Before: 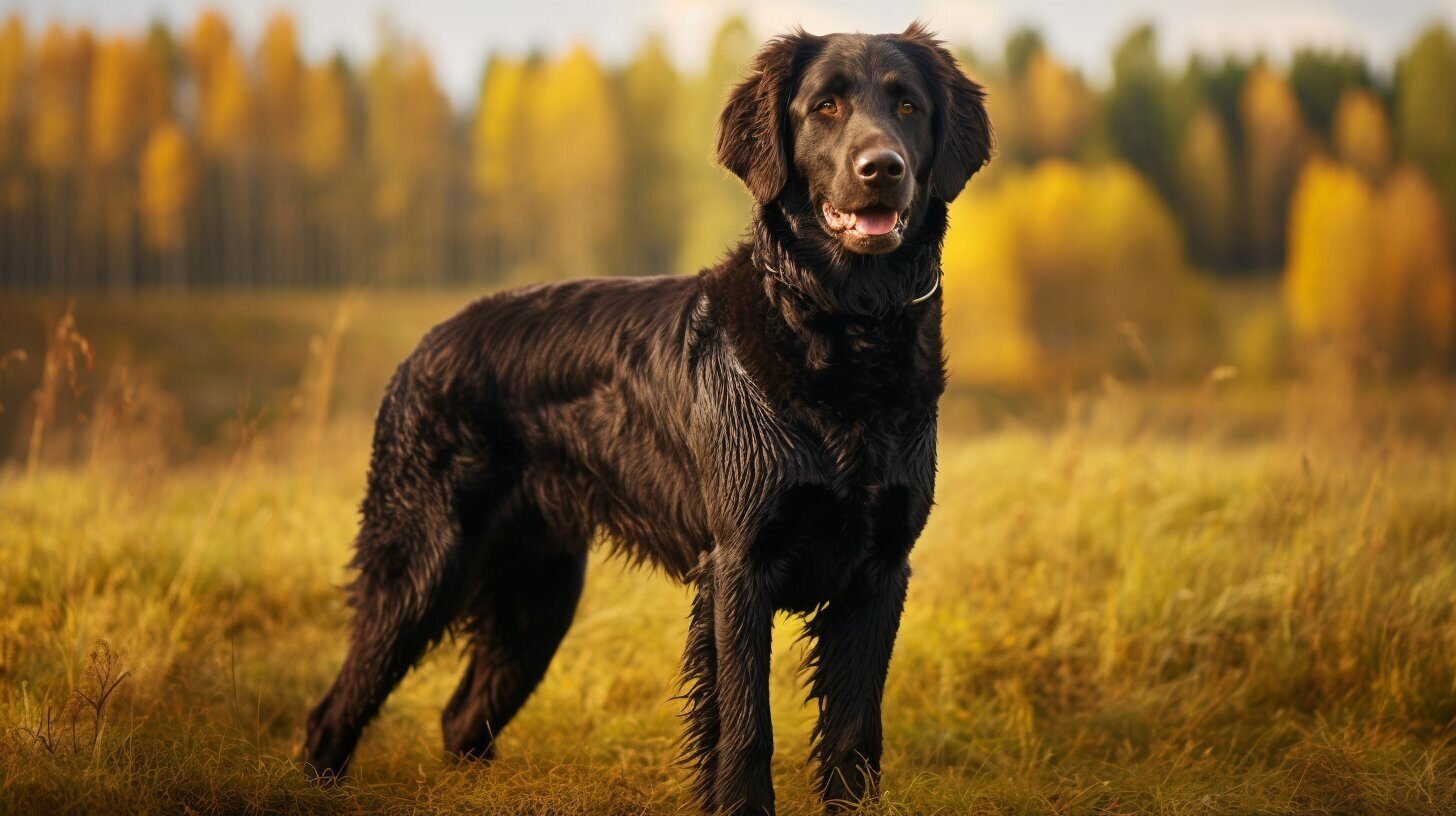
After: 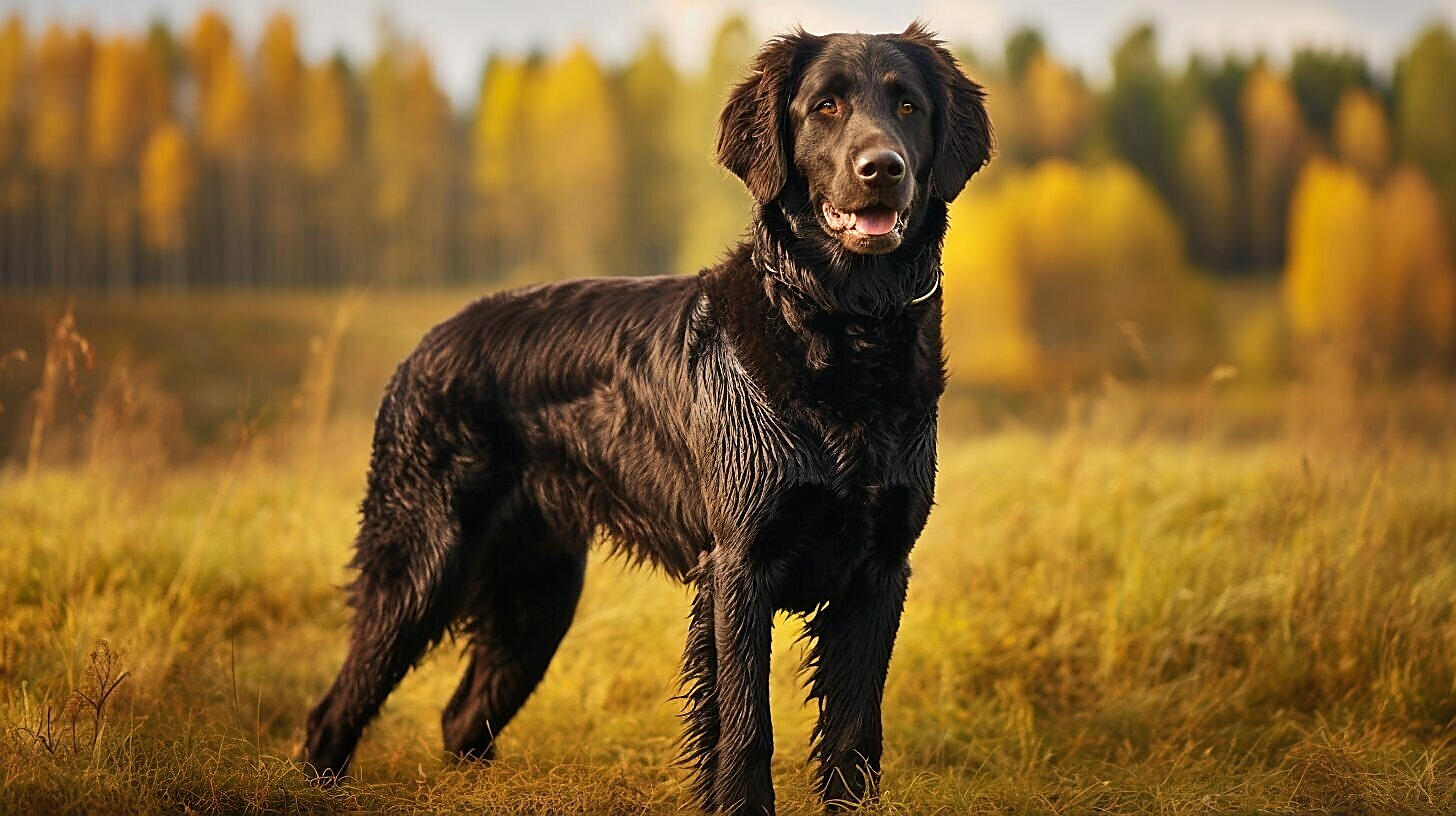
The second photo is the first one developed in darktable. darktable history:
shadows and highlights: low approximation 0.01, soften with gaussian
sharpen: radius 1.4, amount 1.25, threshold 0.7
